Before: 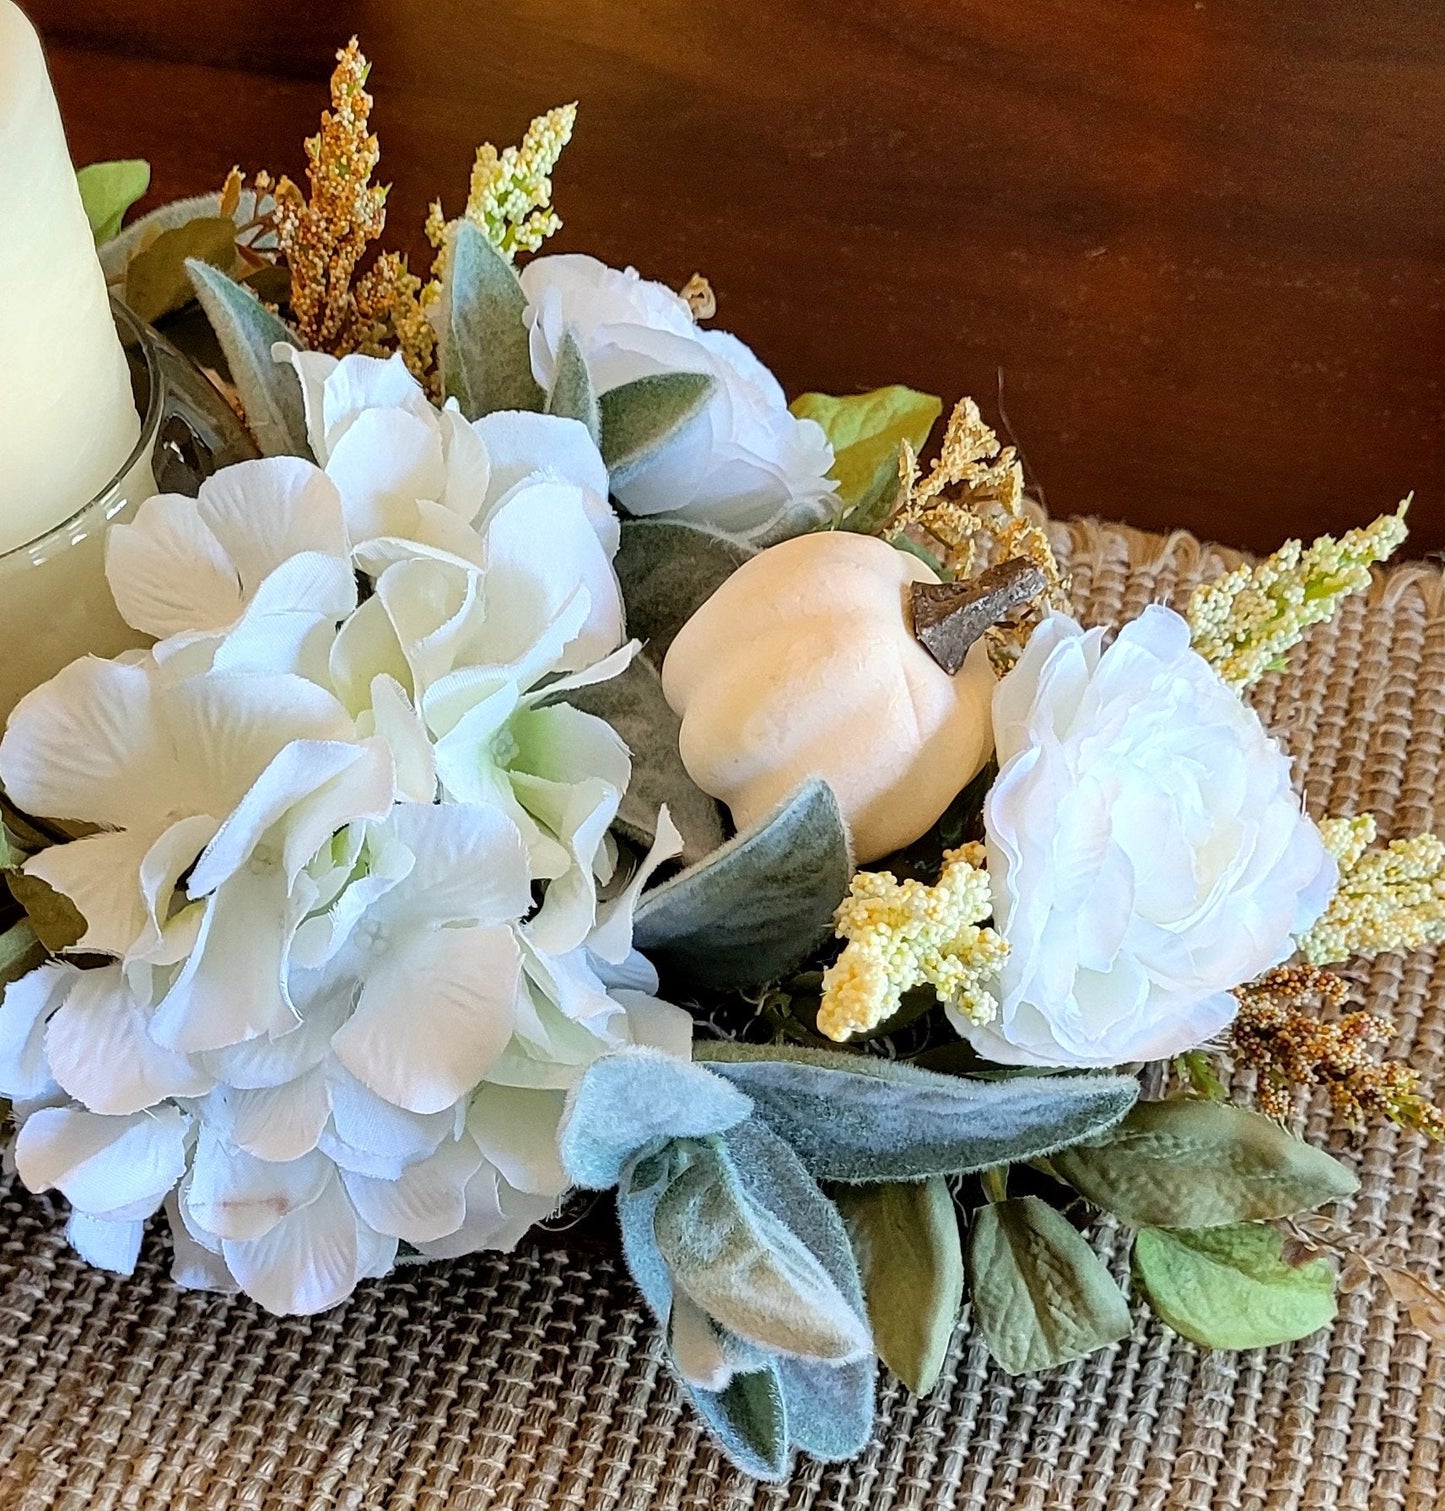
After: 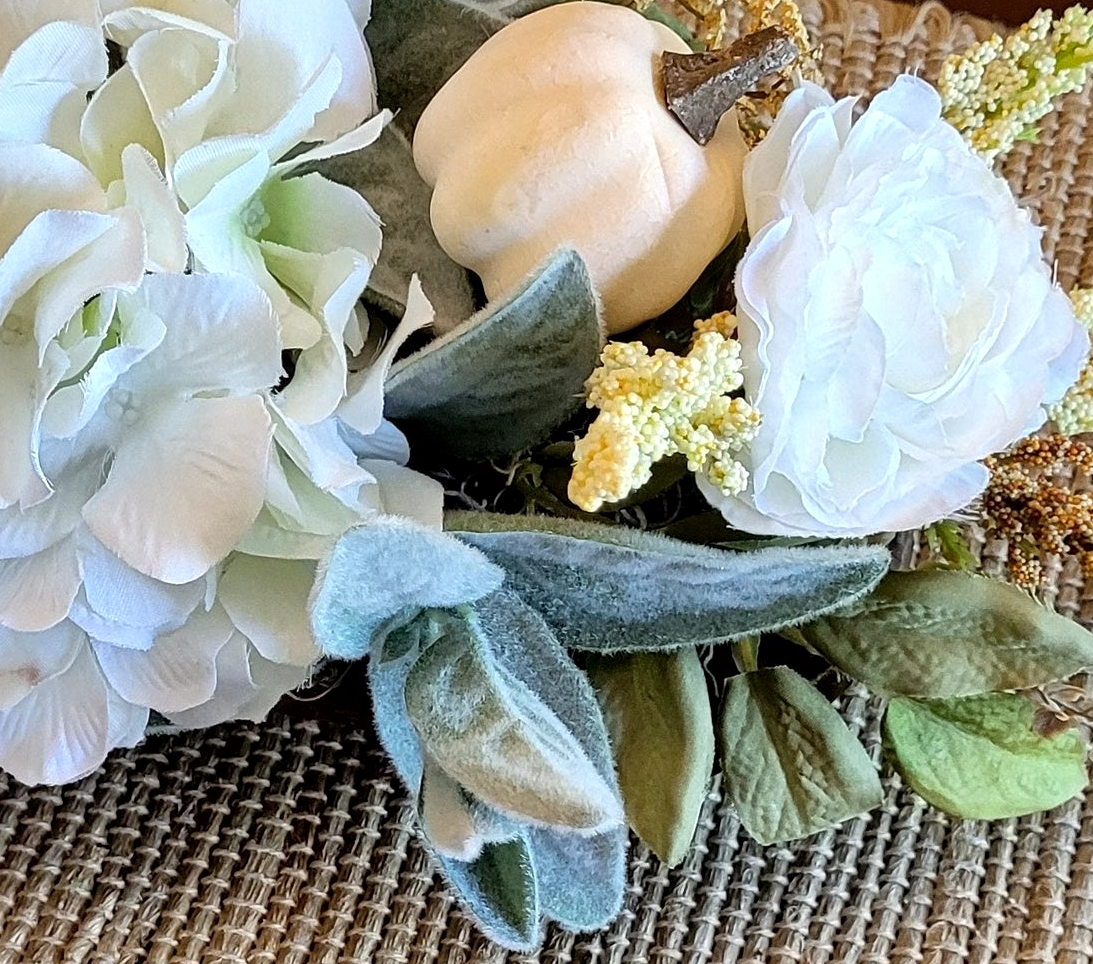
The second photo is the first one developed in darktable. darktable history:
local contrast: mode bilateral grid, contrast 20, coarseness 50, detail 130%, midtone range 0.2
crop and rotate: left 17.299%, top 35.115%, right 7.015%, bottom 1.024%
